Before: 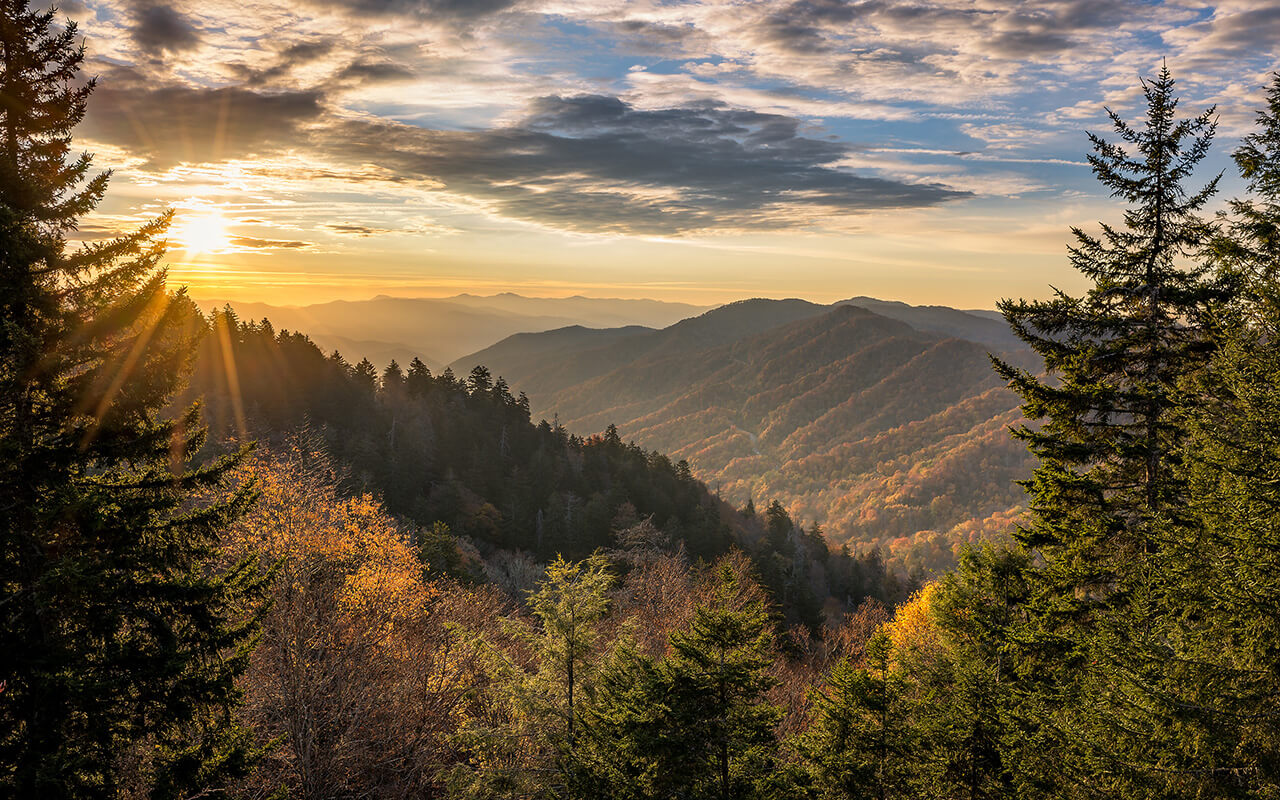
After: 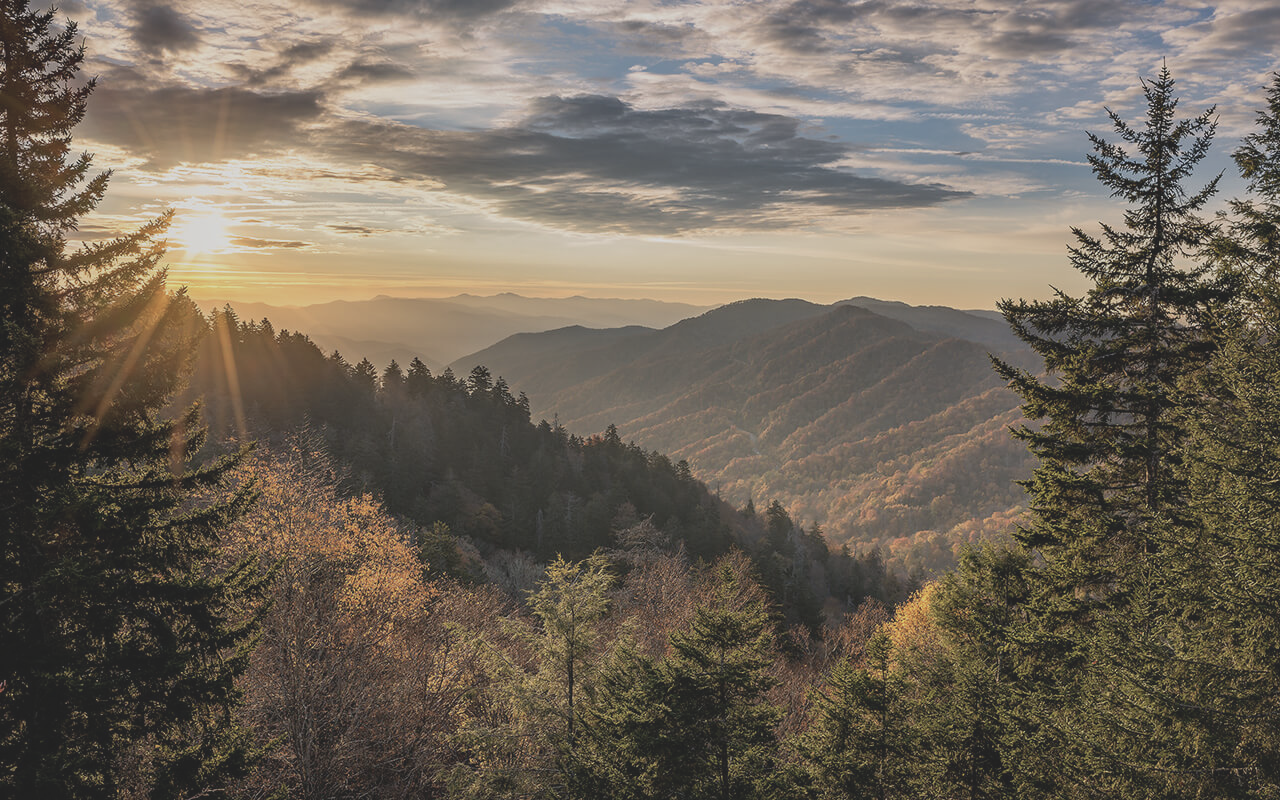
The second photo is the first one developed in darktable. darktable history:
contrast brightness saturation: contrast -0.257, saturation -0.434
